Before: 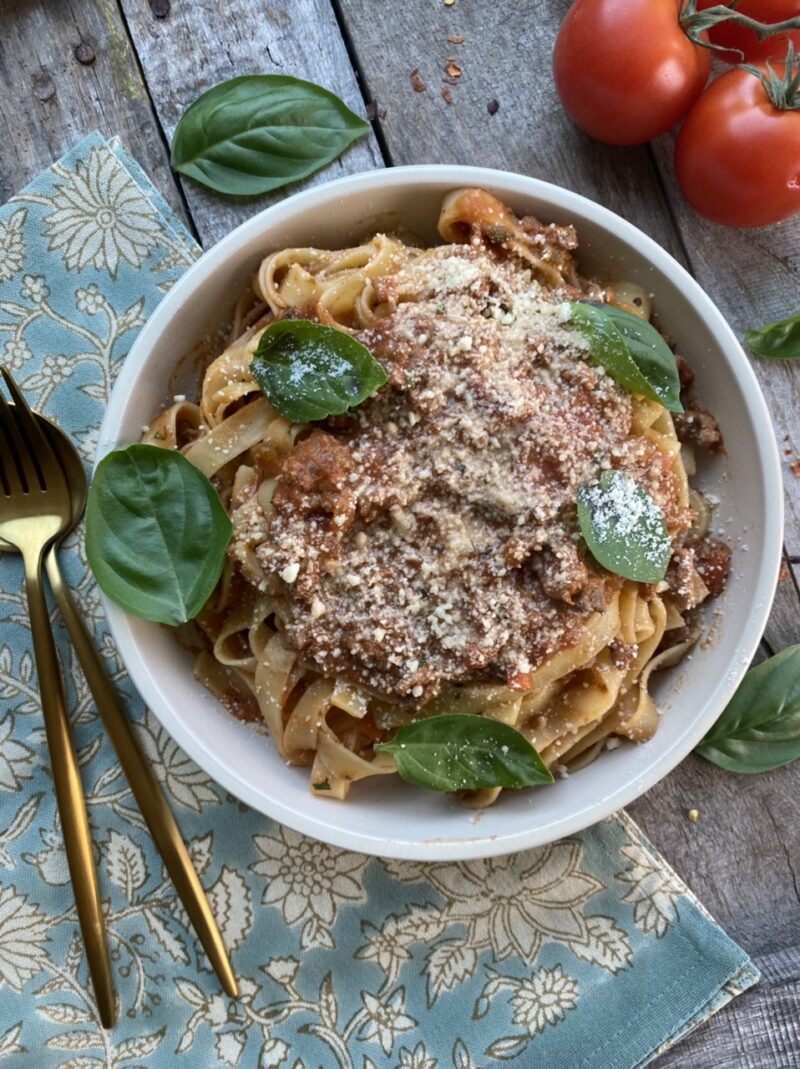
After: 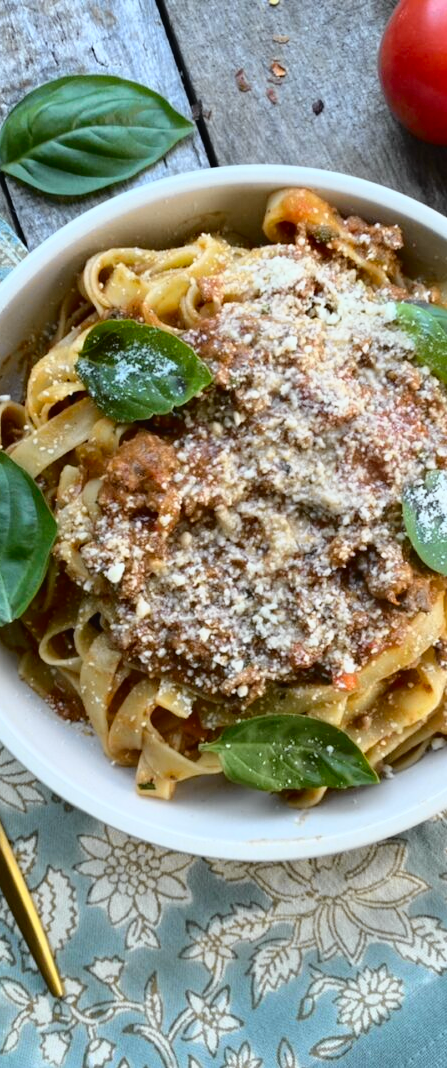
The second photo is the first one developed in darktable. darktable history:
crop: left 21.983%, right 22.039%, bottom 0.008%
color calibration: illuminant Planckian (black body), adaptation linear Bradford (ICC v4), x 0.364, y 0.367, temperature 4408.38 K
tone curve: curves: ch0 [(0, 0.013) (0.129, 0.1) (0.327, 0.382) (0.489, 0.573) (0.66, 0.748) (0.858, 0.926) (1, 0.977)]; ch1 [(0, 0) (0.353, 0.344) (0.45, 0.46) (0.498, 0.498) (0.521, 0.512) (0.563, 0.559) (0.592, 0.585) (0.647, 0.68) (1, 1)]; ch2 [(0, 0) (0.333, 0.346) (0.375, 0.375) (0.427, 0.44) (0.476, 0.492) (0.511, 0.508) (0.528, 0.533) (0.579, 0.61) (0.612, 0.644) (0.66, 0.715) (1, 1)], color space Lab, independent channels, preserve colors none
